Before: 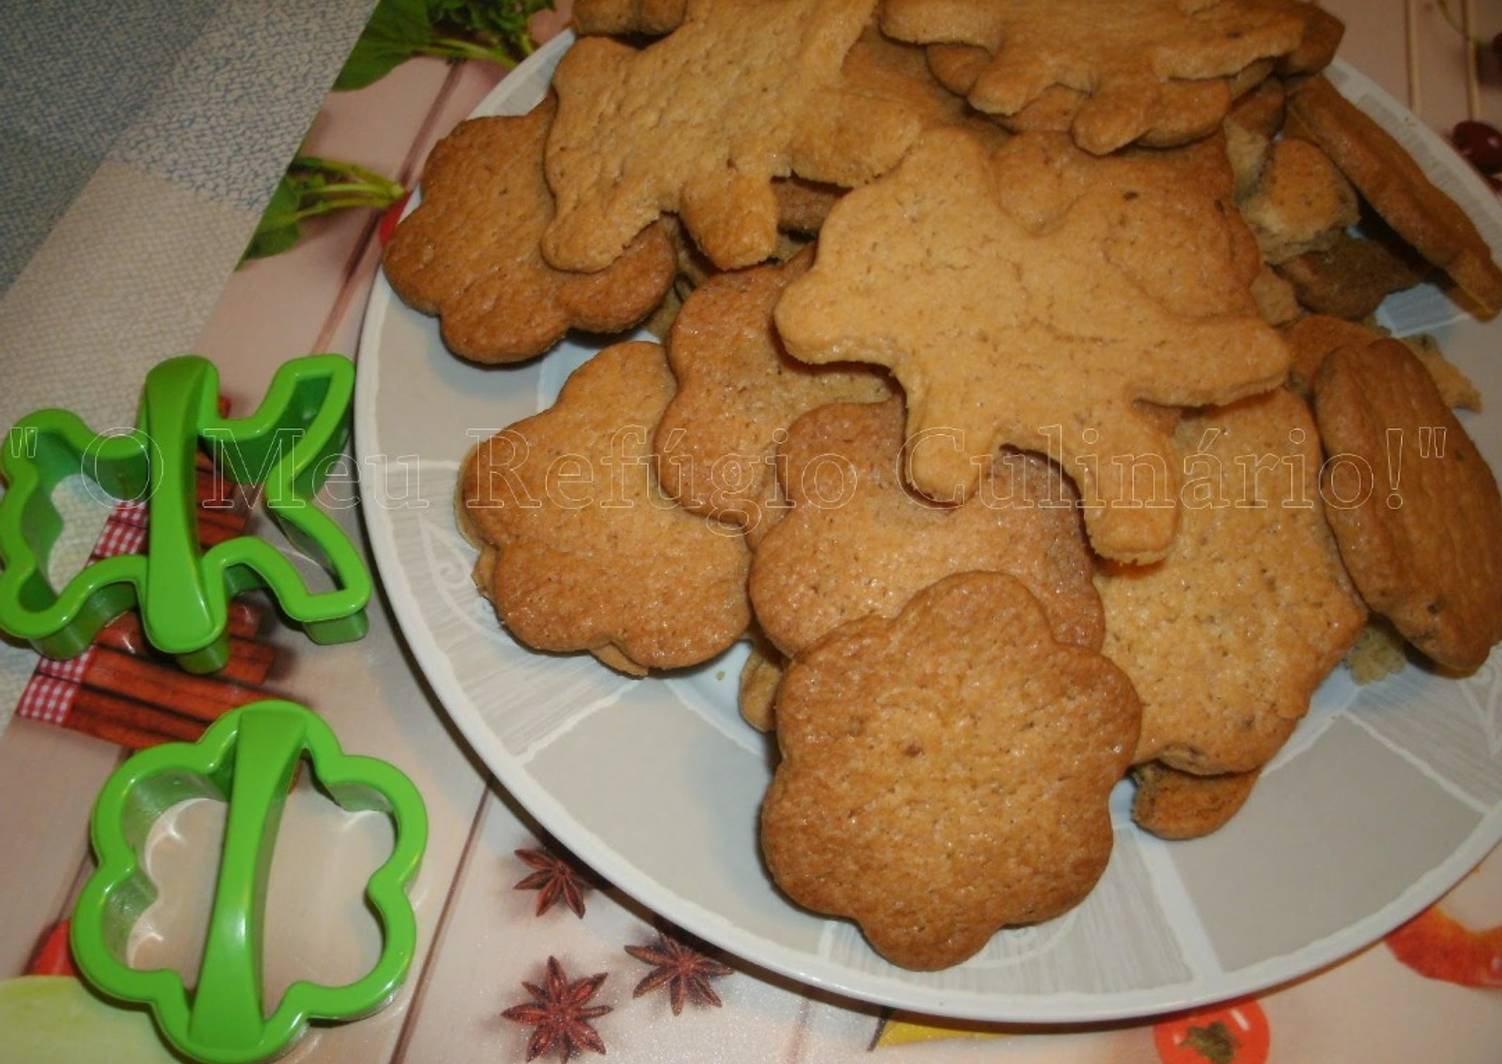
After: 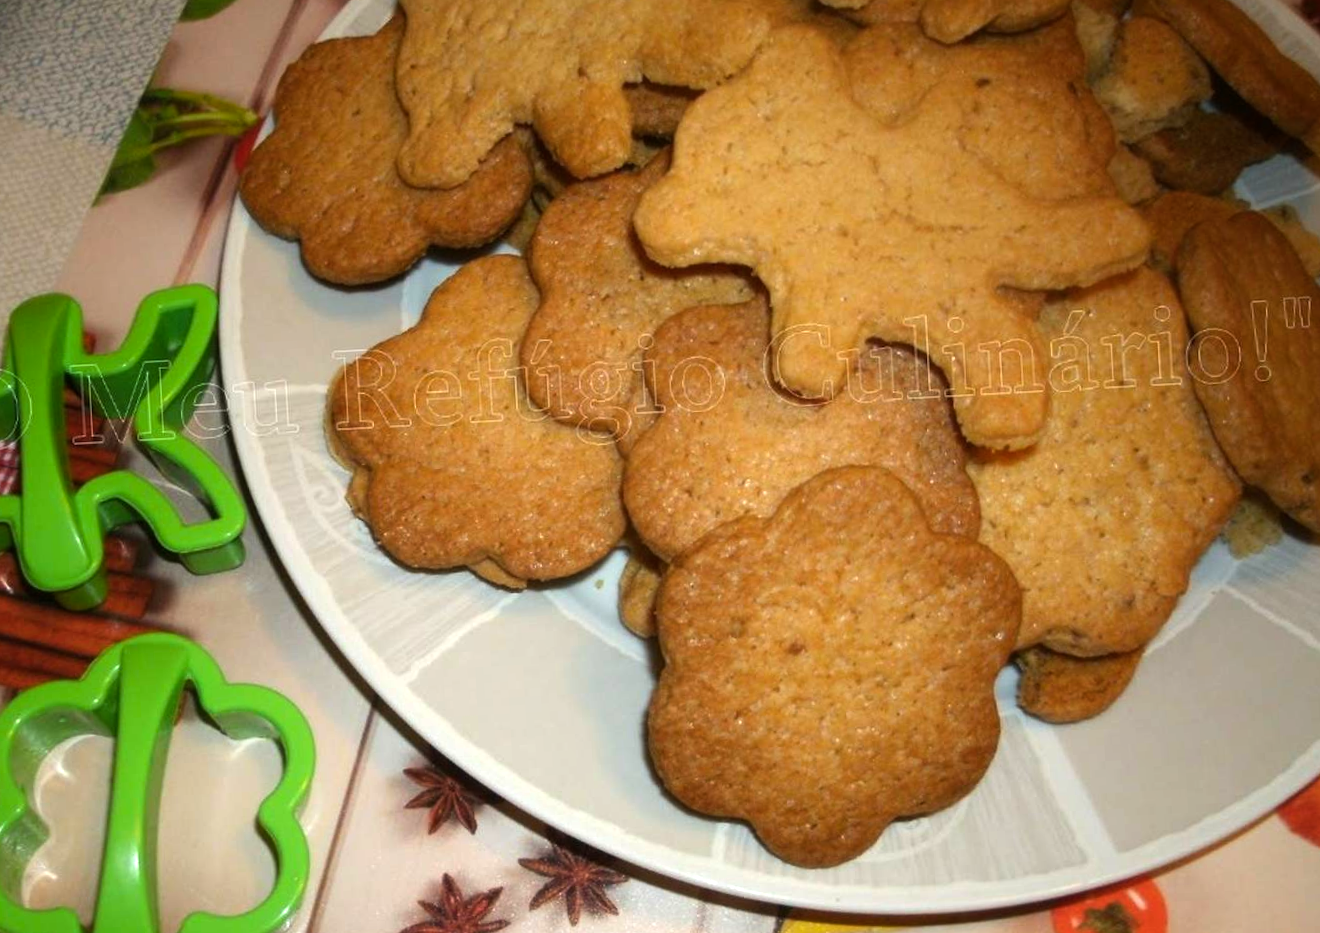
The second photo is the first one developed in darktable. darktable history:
crop and rotate: angle 3.11°, left 5.508%, top 5.69%
color balance rgb: power › chroma 0.248%, power › hue 62.54°, perceptual saturation grading › global saturation -0.027%, global vibrance 20%
tone equalizer: -8 EV -0.785 EV, -7 EV -0.696 EV, -6 EV -0.574 EV, -5 EV -0.363 EV, -3 EV 0.371 EV, -2 EV 0.6 EV, -1 EV 0.699 EV, +0 EV 0.779 EV, edges refinement/feathering 500, mask exposure compensation -1.57 EV, preserve details guided filter
